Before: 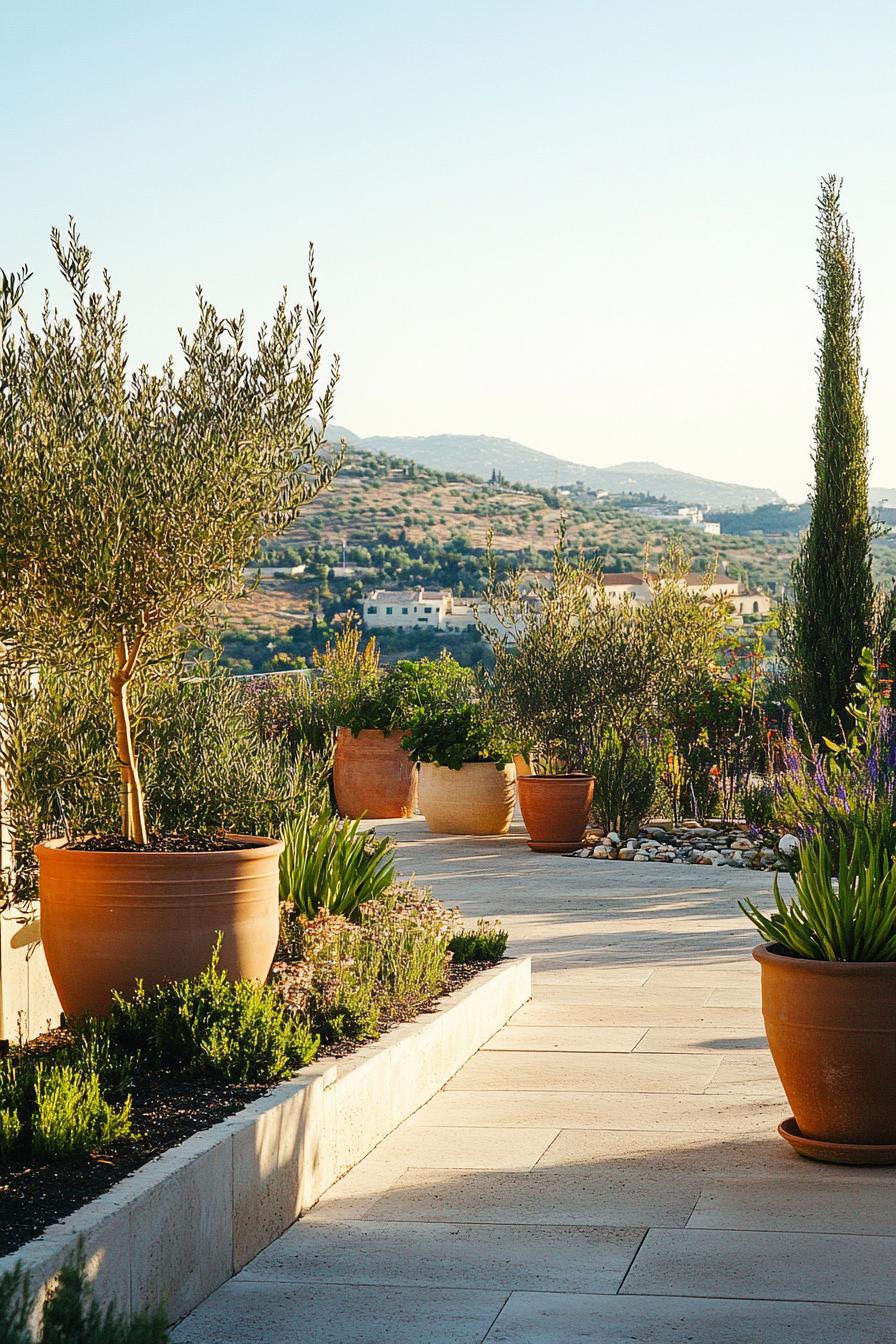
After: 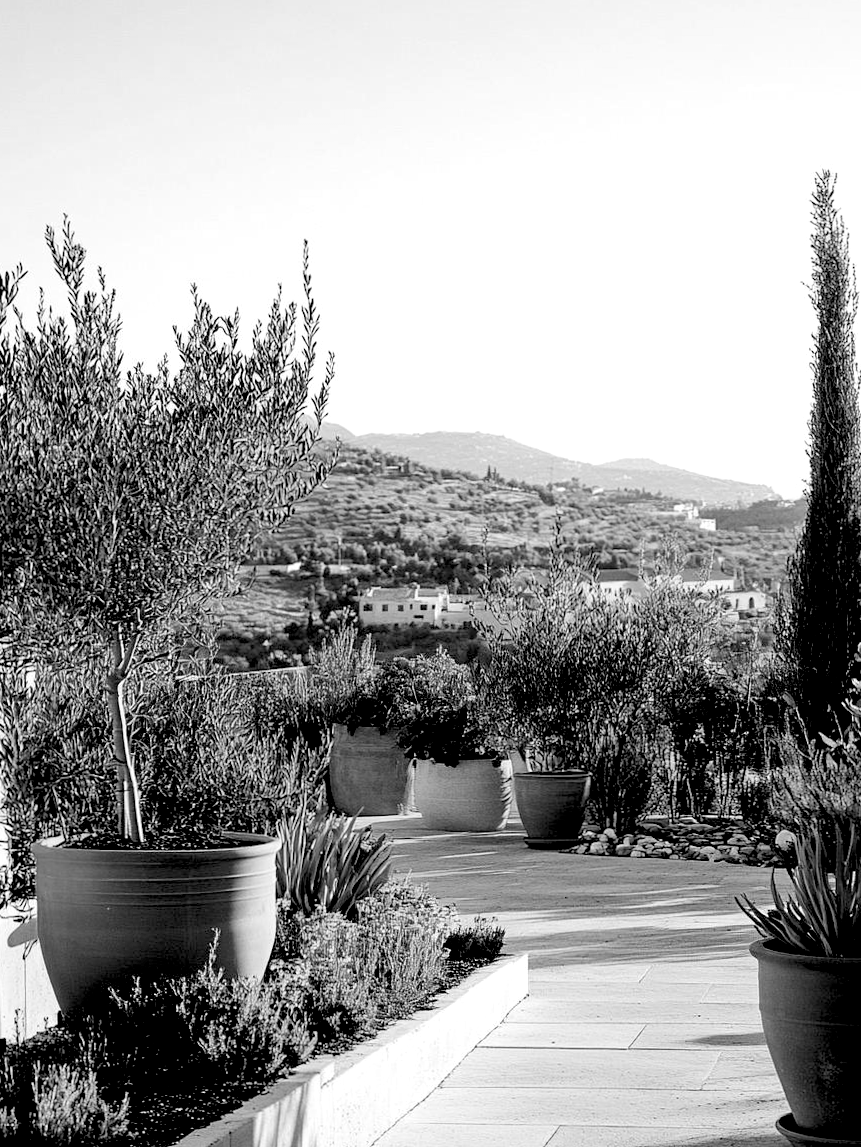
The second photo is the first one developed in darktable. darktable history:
rgb levels: levels [[0.034, 0.472, 0.904], [0, 0.5, 1], [0, 0.5, 1]]
monochrome: on, module defaults
crop and rotate: angle 0.2°, left 0.275%, right 3.127%, bottom 14.18%
white balance: emerald 1
